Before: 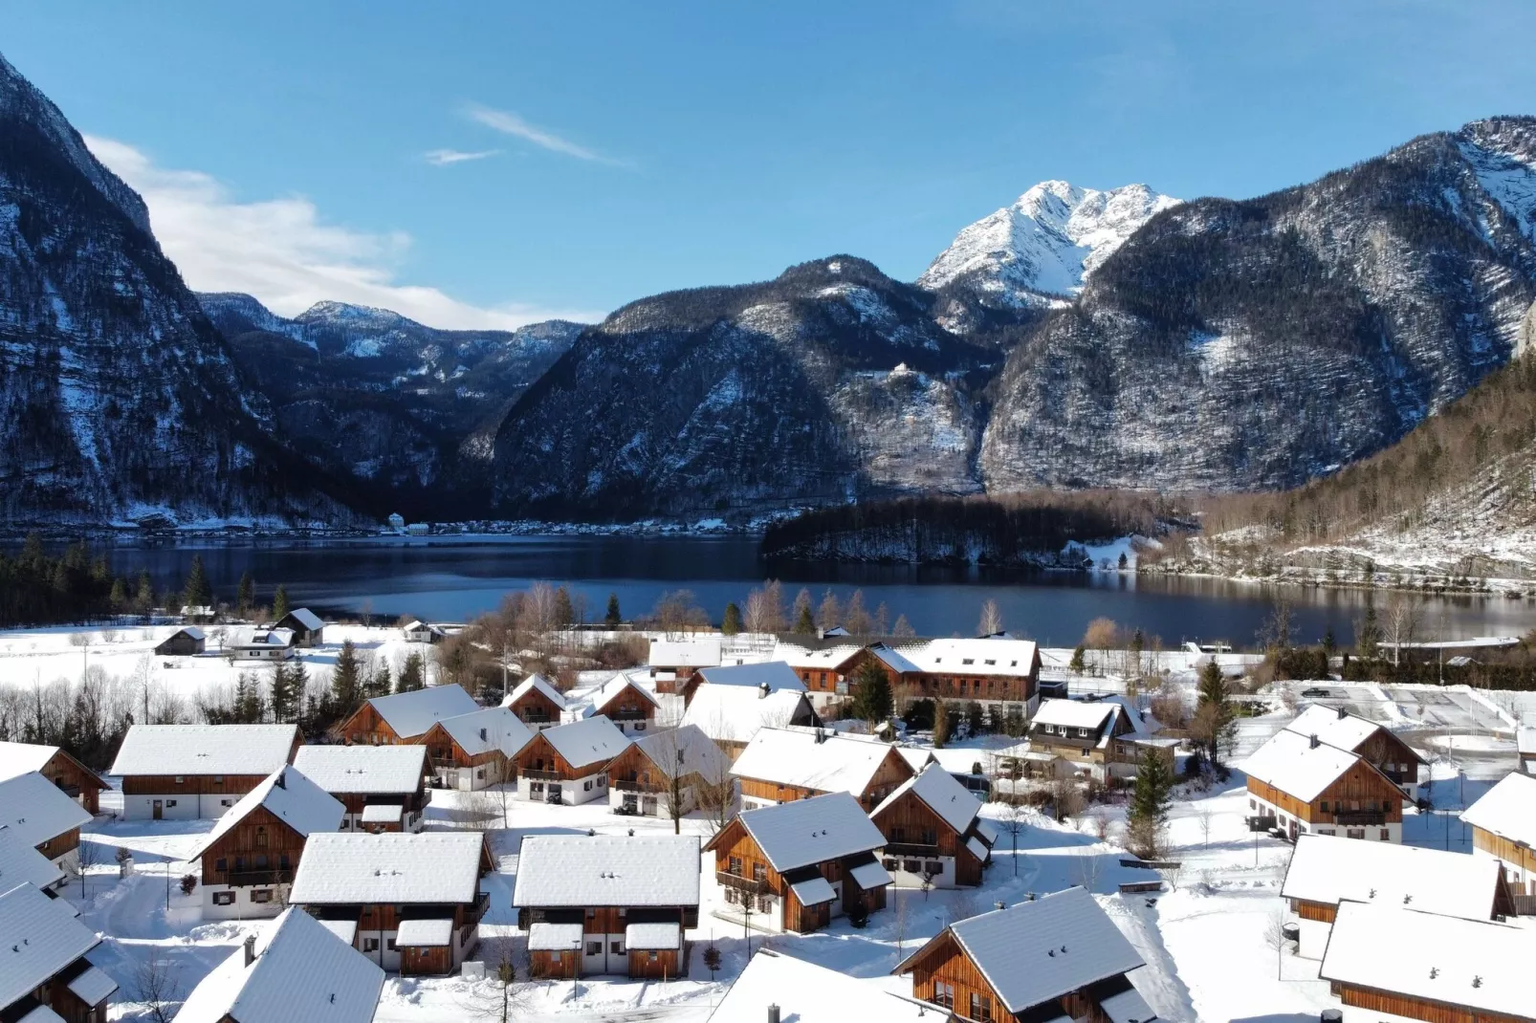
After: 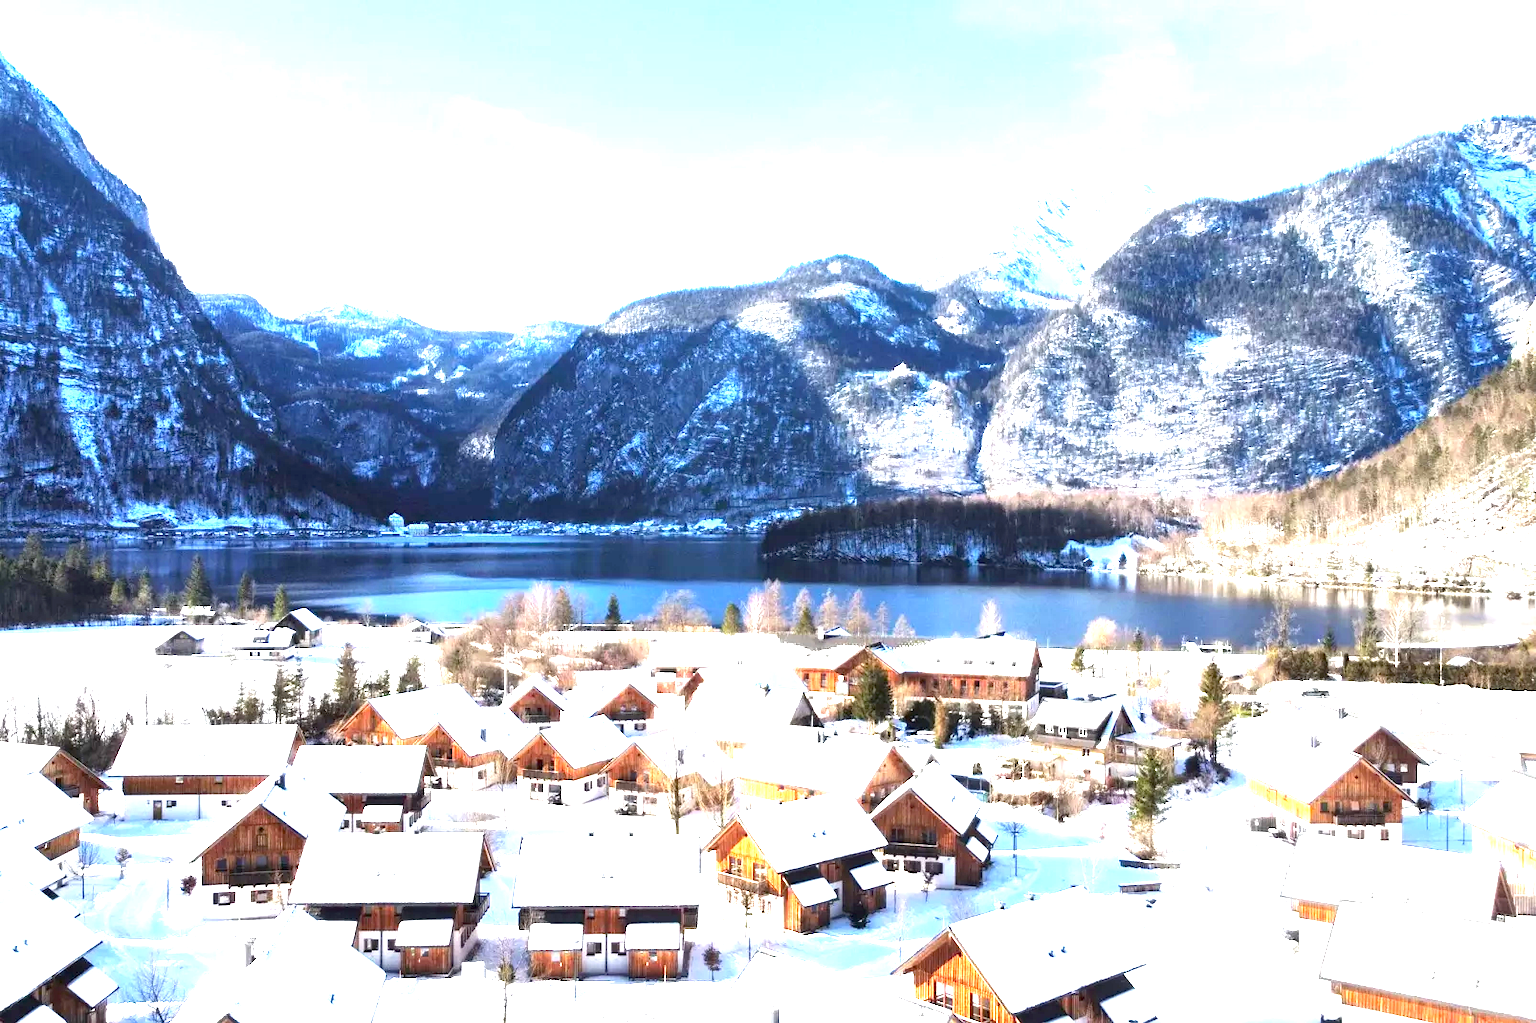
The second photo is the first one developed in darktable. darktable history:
exposure: black level correction 0.001, exposure 2.582 EV, compensate highlight preservation false
